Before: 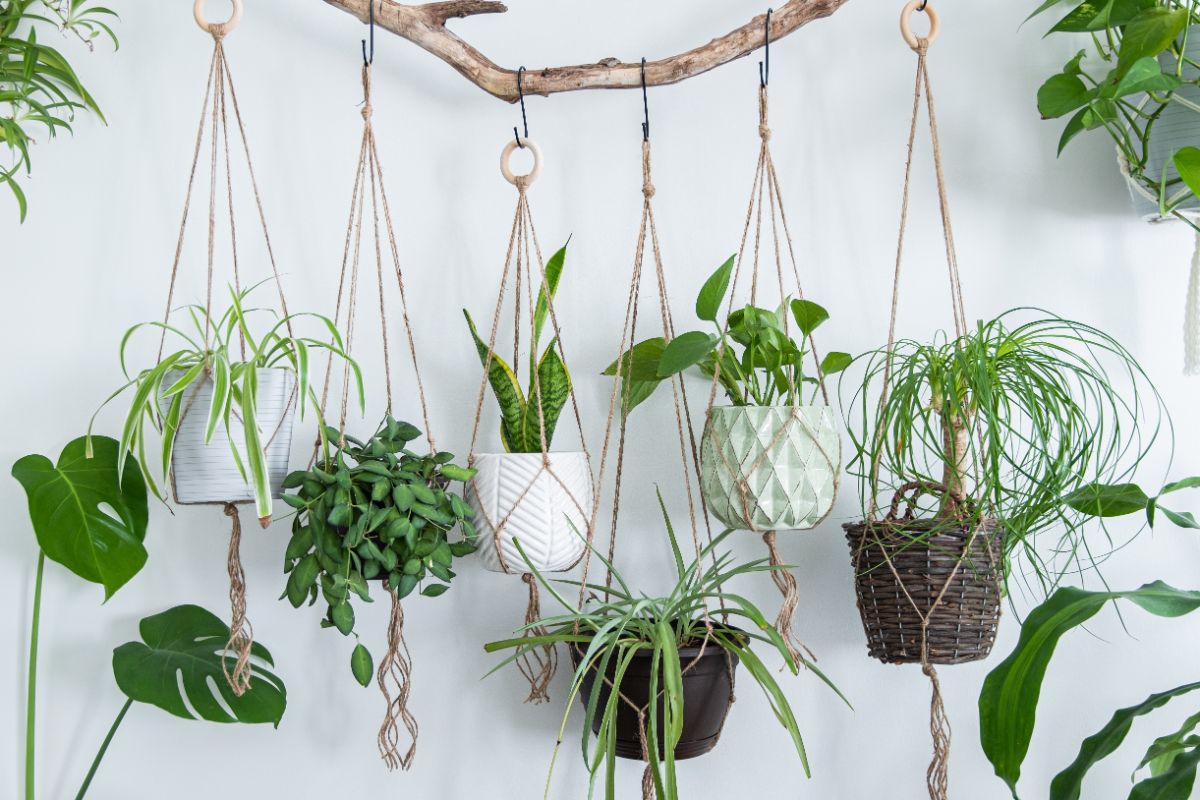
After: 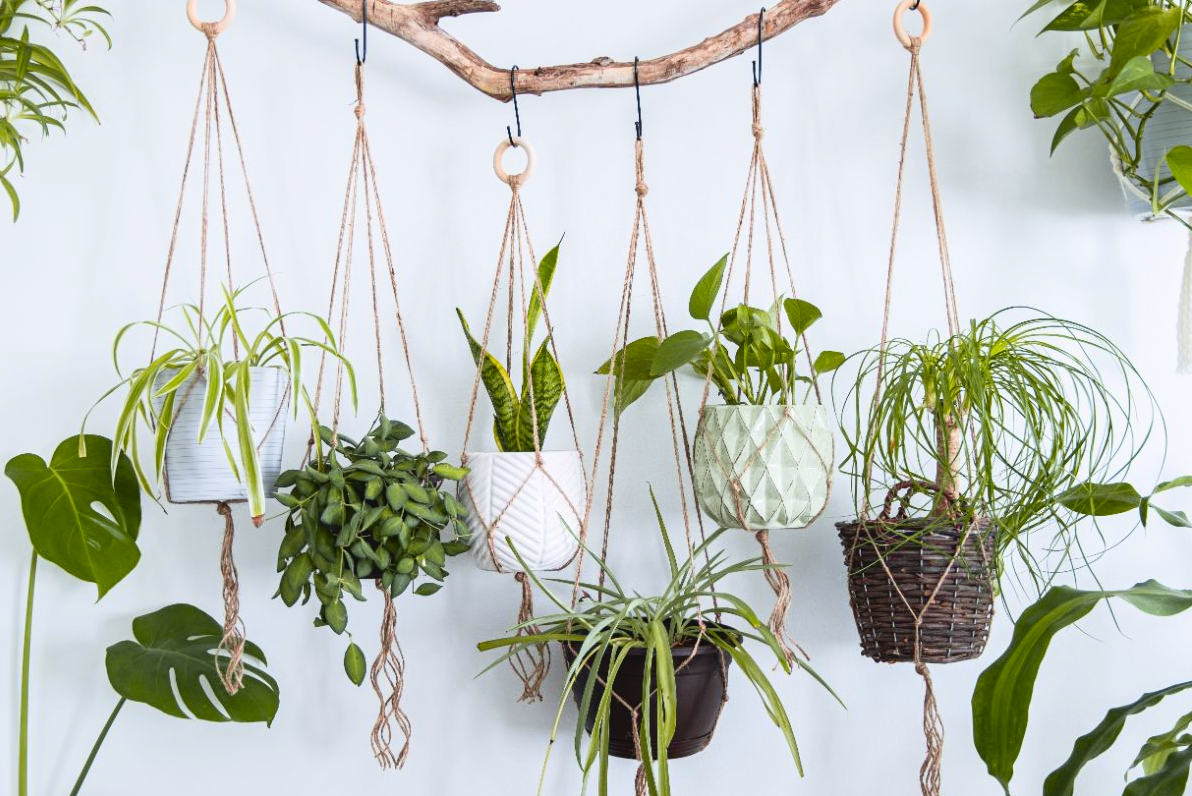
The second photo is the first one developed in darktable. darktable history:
crop and rotate: left 0.614%, top 0.179%, bottom 0.309%
tone curve: curves: ch0 [(0, 0.036) (0.119, 0.115) (0.461, 0.479) (0.715, 0.767) (0.817, 0.865) (1, 0.998)]; ch1 [(0, 0) (0.377, 0.416) (0.44, 0.461) (0.487, 0.49) (0.514, 0.525) (0.538, 0.561) (0.67, 0.713) (1, 1)]; ch2 [(0, 0) (0.38, 0.405) (0.463, 0.445) (0.492, 0.486) (0.529, 0.533) (0.578, 0.59) (0.653, 0.698) (1, 1)], color space Lab, independent channels, preserve colors none
